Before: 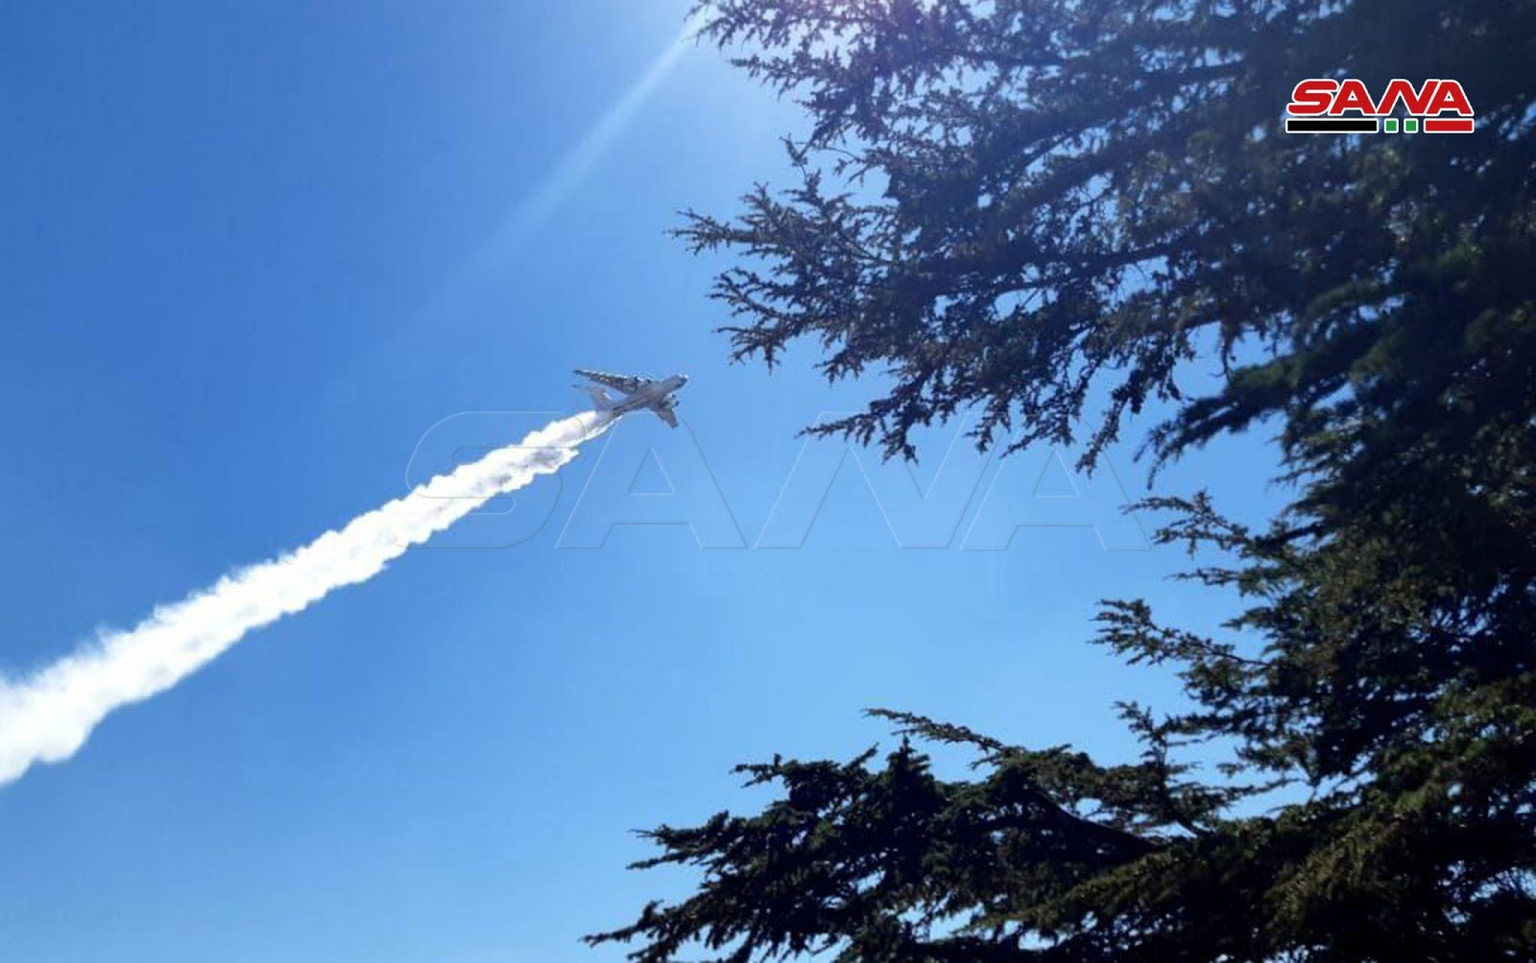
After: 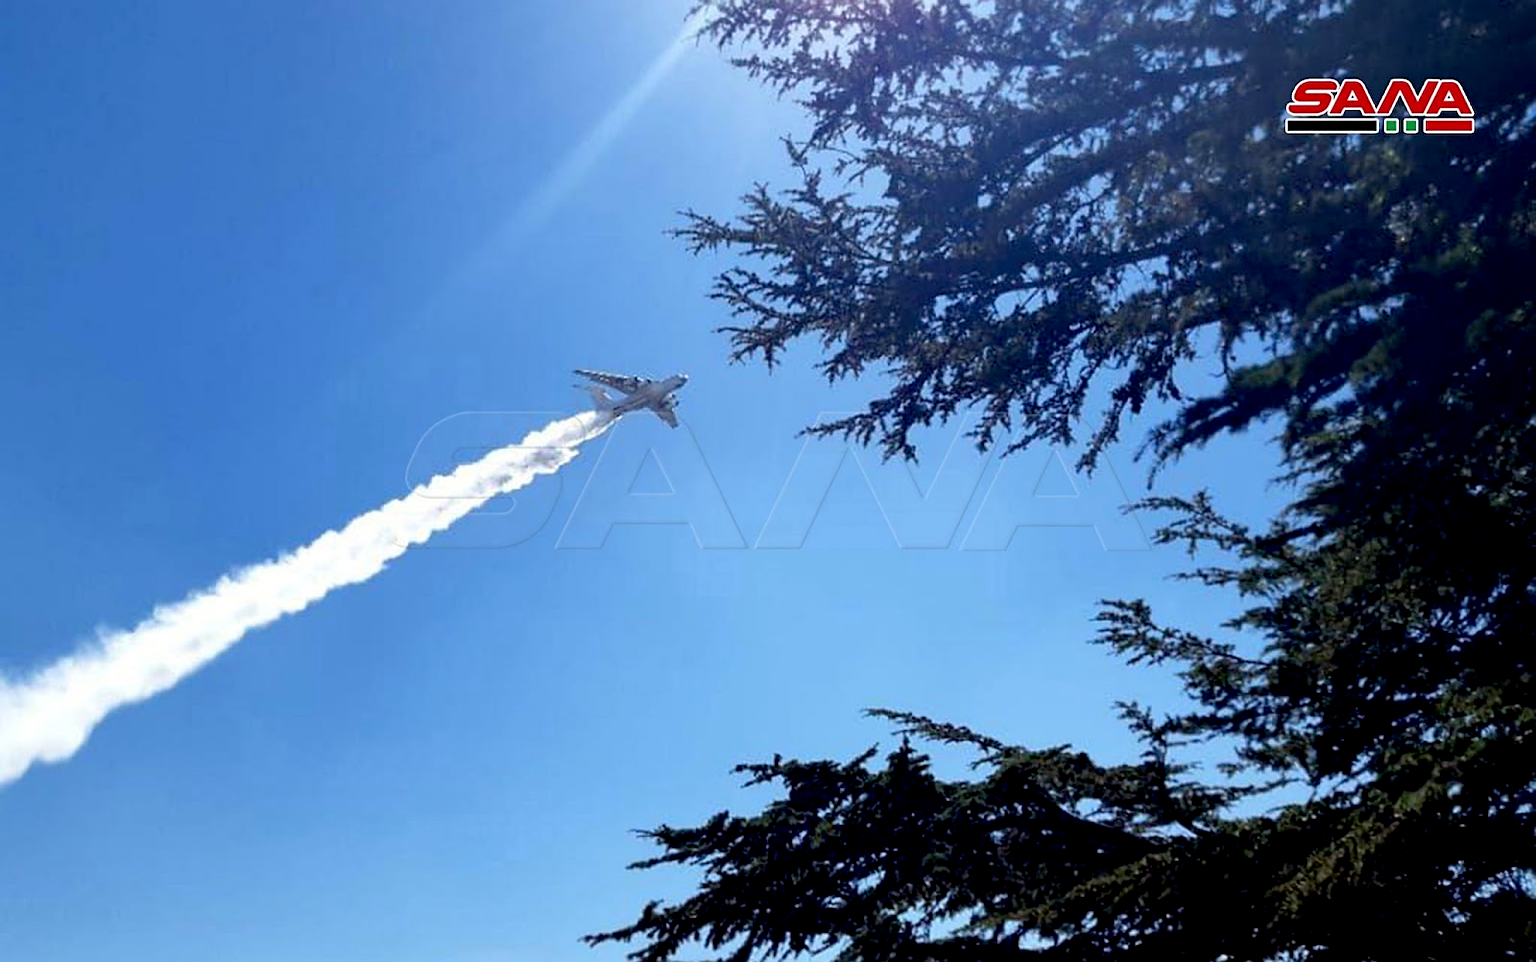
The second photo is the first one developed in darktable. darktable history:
sharpen: radius 1.885, amount 0.396, threshold 1.53
exposure: black level correction 0.01, exposure 0.007 EV, compensate exposure bias true, compensate highlight preservation false
